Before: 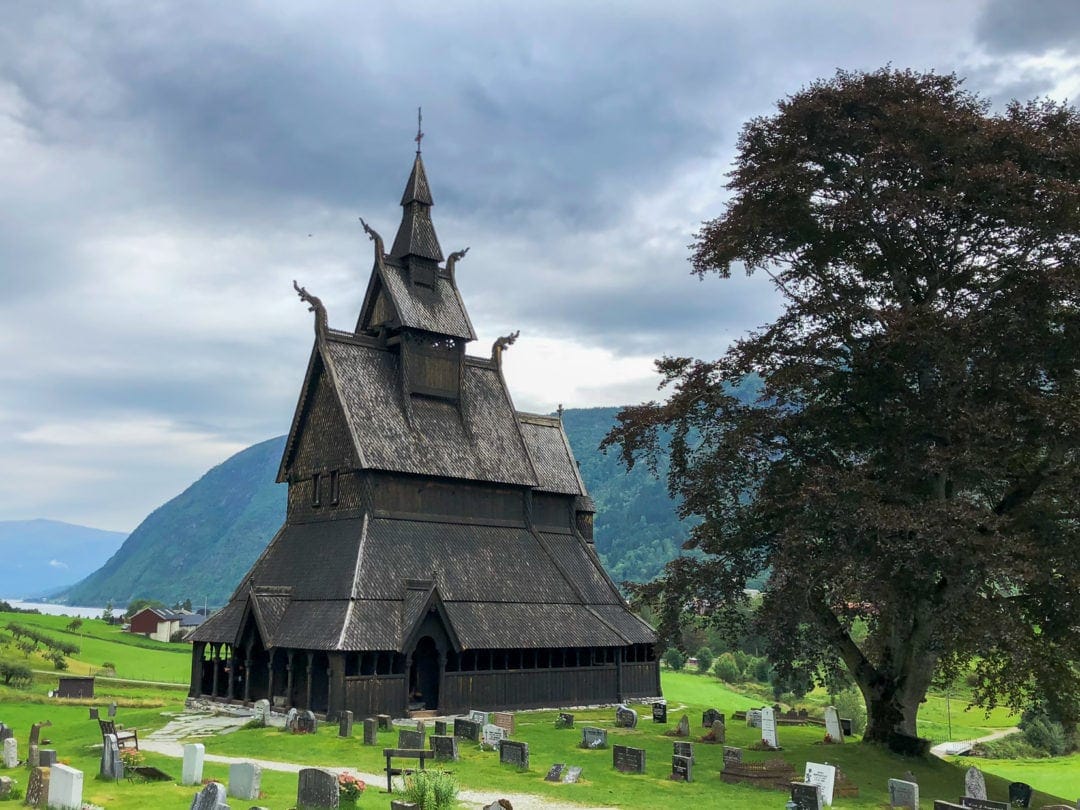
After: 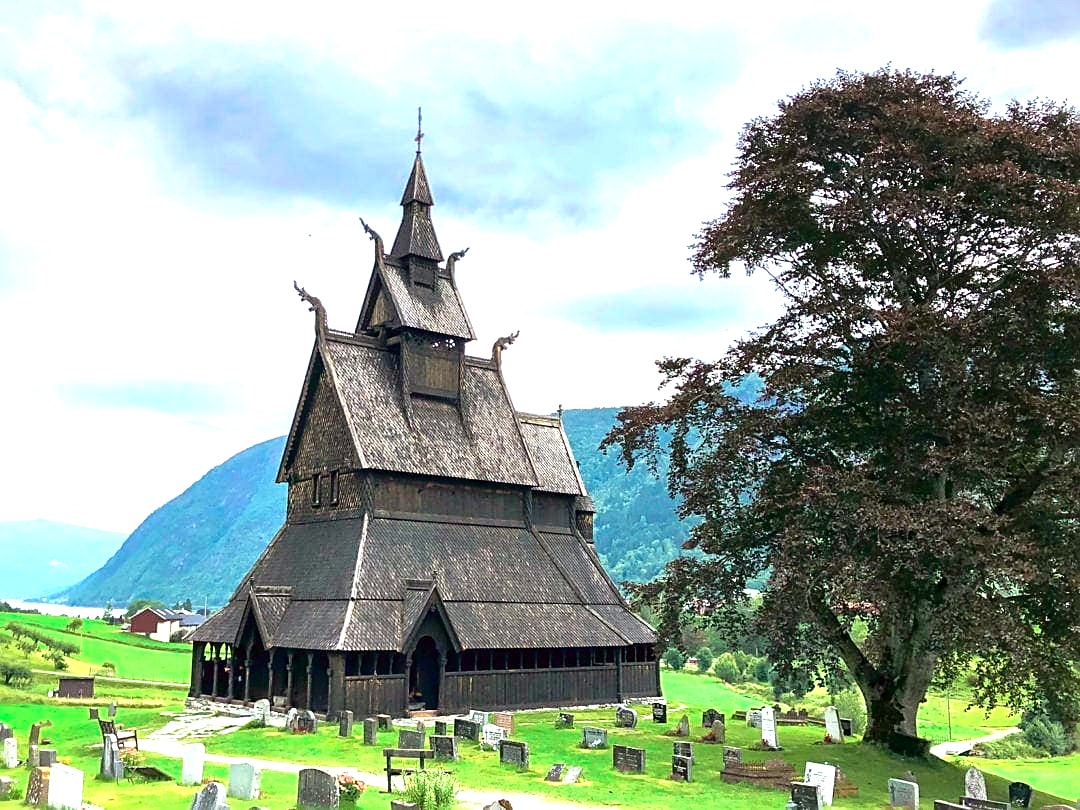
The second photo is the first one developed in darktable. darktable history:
local contrast: mode bilateral grid, contrast 20, coarseness 50, detail 120%, midtone range 0.2
tone curve: curves: ch0 [(0, 0.013) (0.175, 0.11) (0.337, 0.304) (0.498, 0.485) (0.78, 0.742) (0.993, 0.954)]; ch1 [(0, 0) (0.294, 0.184) (0.359, 0.34) (0.362, 0.35) (0.43, 0.41) (0.469, 0.463) (0.495, 0.502) (0.54, 0.563) (0.612, 0.641) (1, 1)]; ch2 [(0, 0) (0.44, 0.437) (0.495, 0.502) (0.524, 0.534) (0.557, 0.56) (0.634, 0.654) (0.728, 0.722) (1, 1)], color space Lab, independent channels, preserve colors none
exposure: black level correction 0, exposure 1.45 EV, compensate exposure bias true, compensate highlight preservation false
sharpen: on, module defaults
